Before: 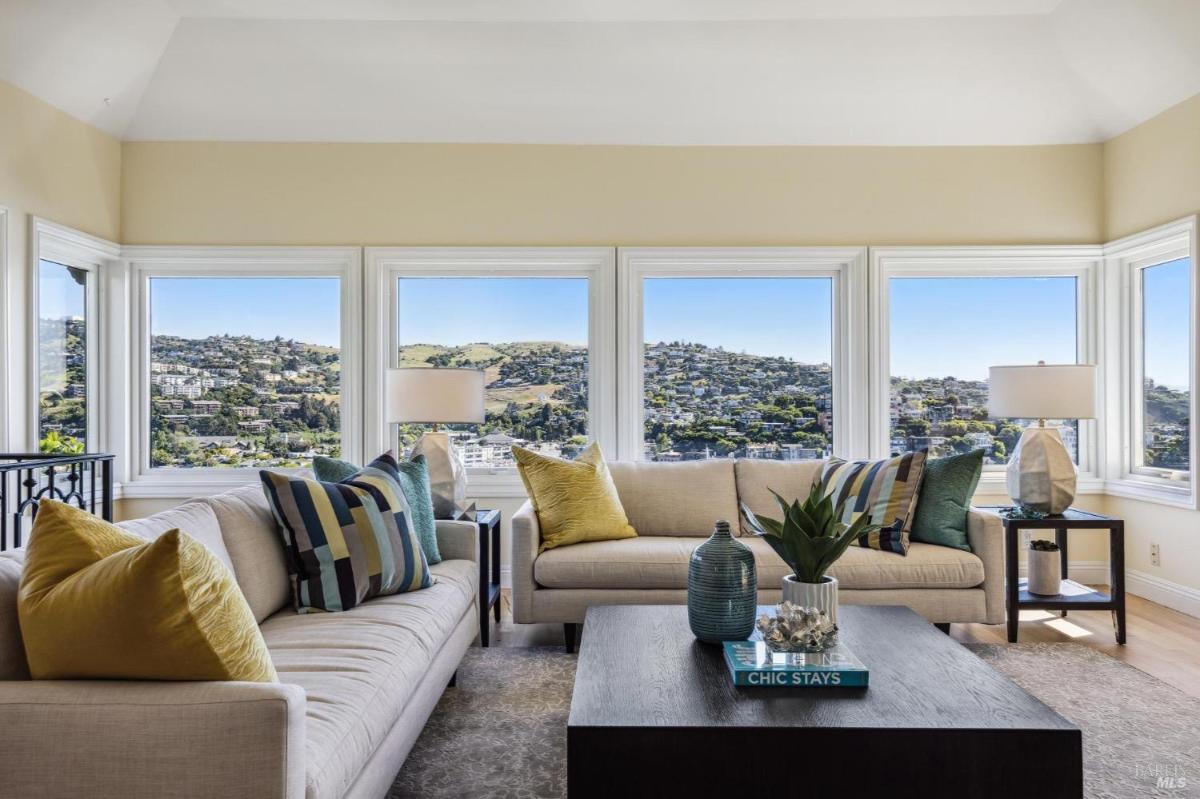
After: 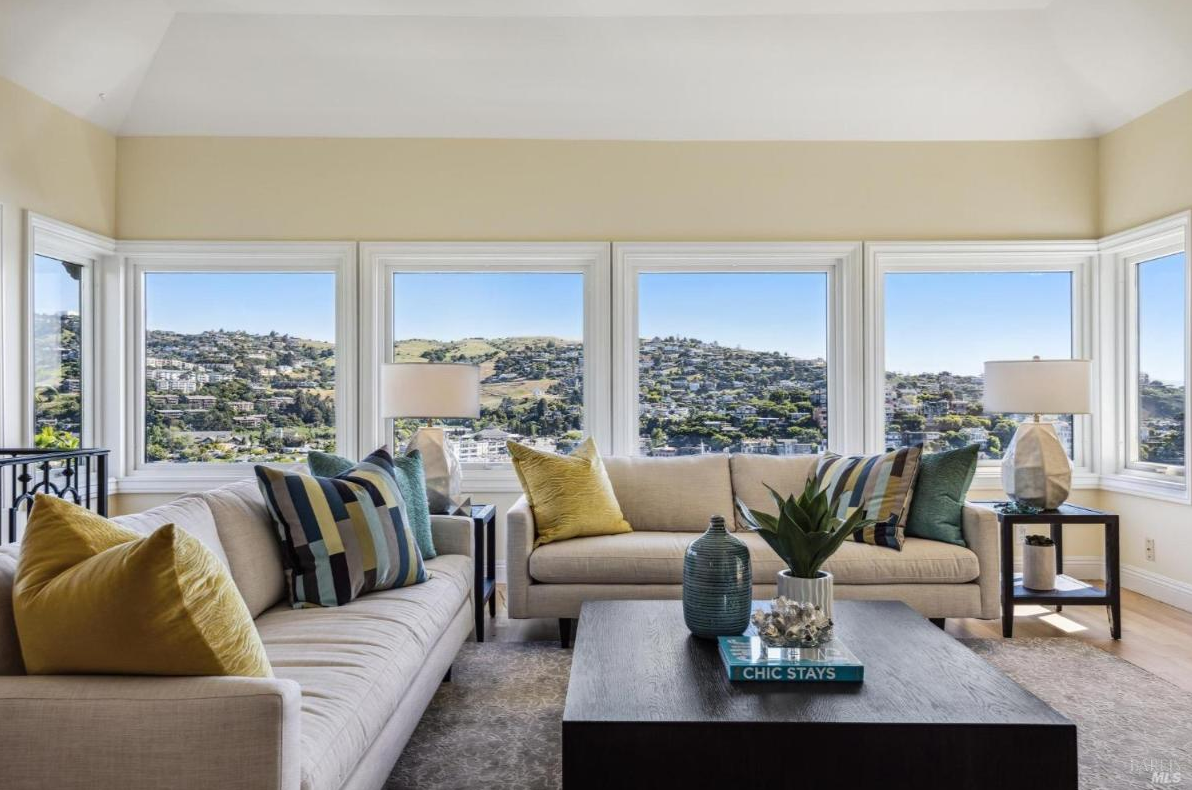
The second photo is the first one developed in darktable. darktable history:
crop: left 0.48%, top 0.68%, right 0.156%, bottom 0.415%
